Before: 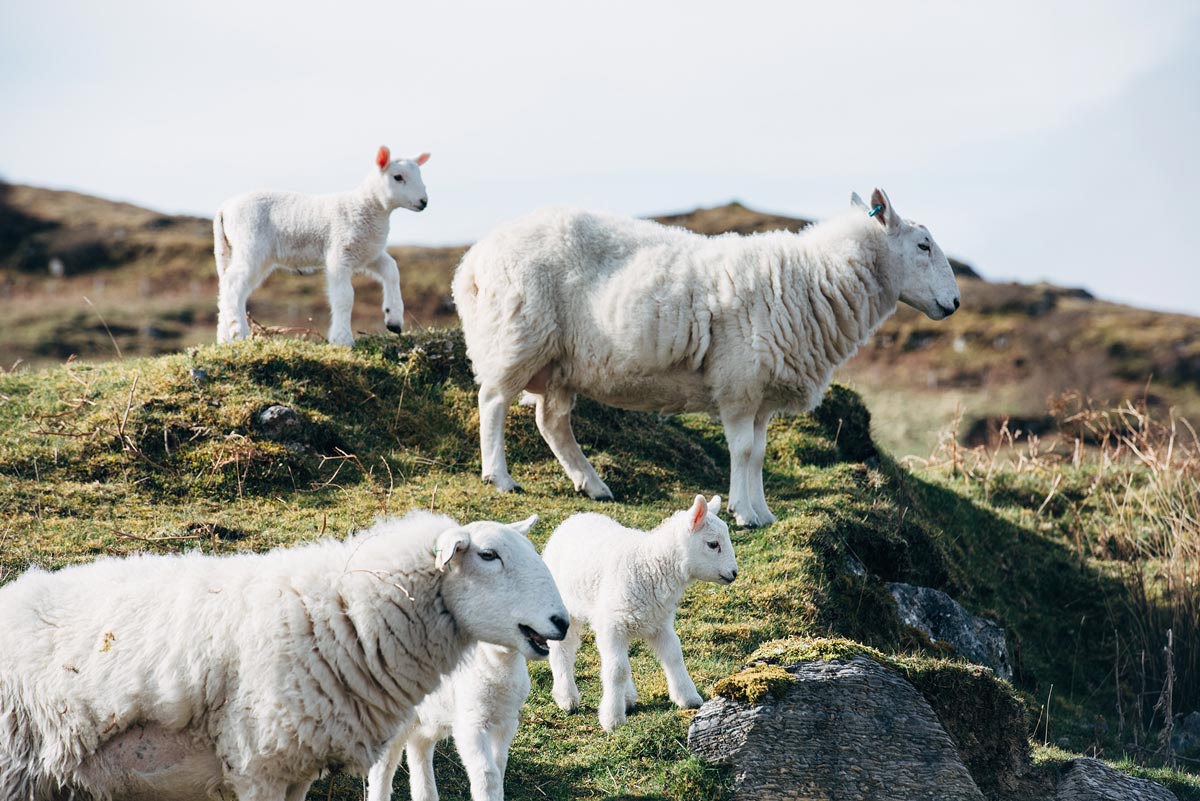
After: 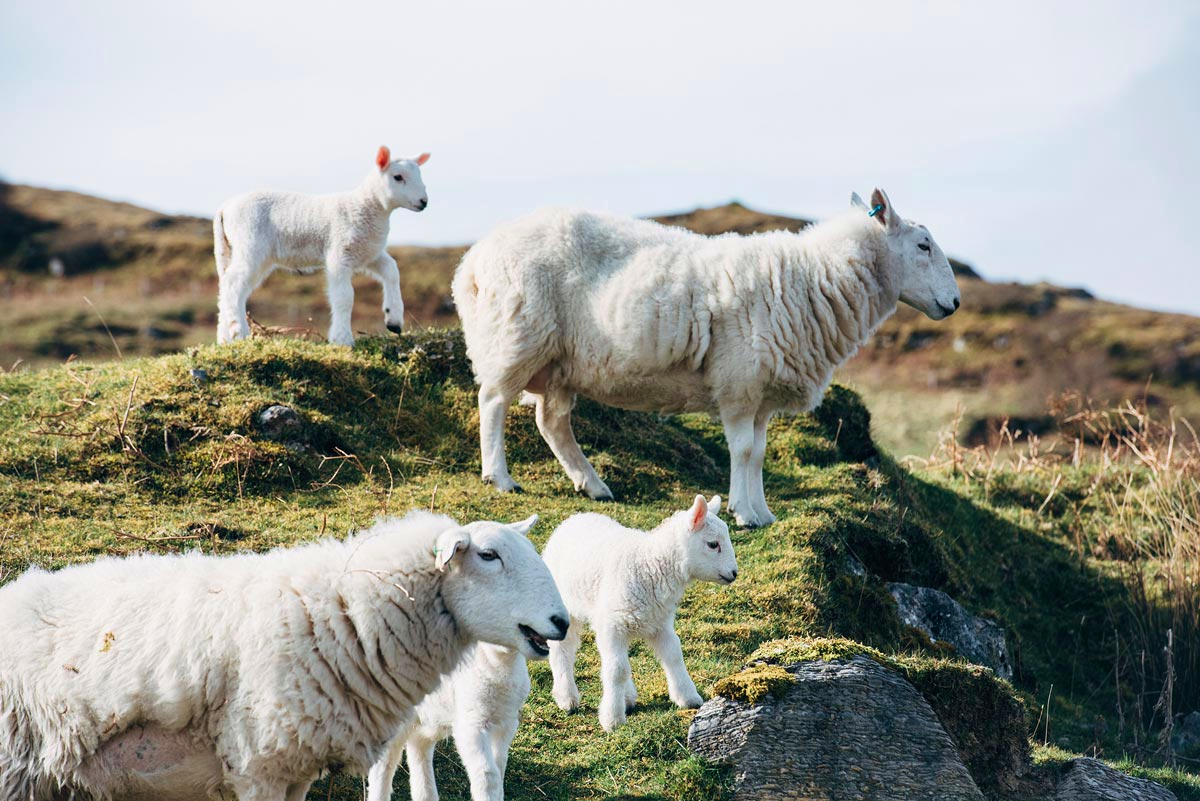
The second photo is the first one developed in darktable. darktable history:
velvia: strength 26.41%
